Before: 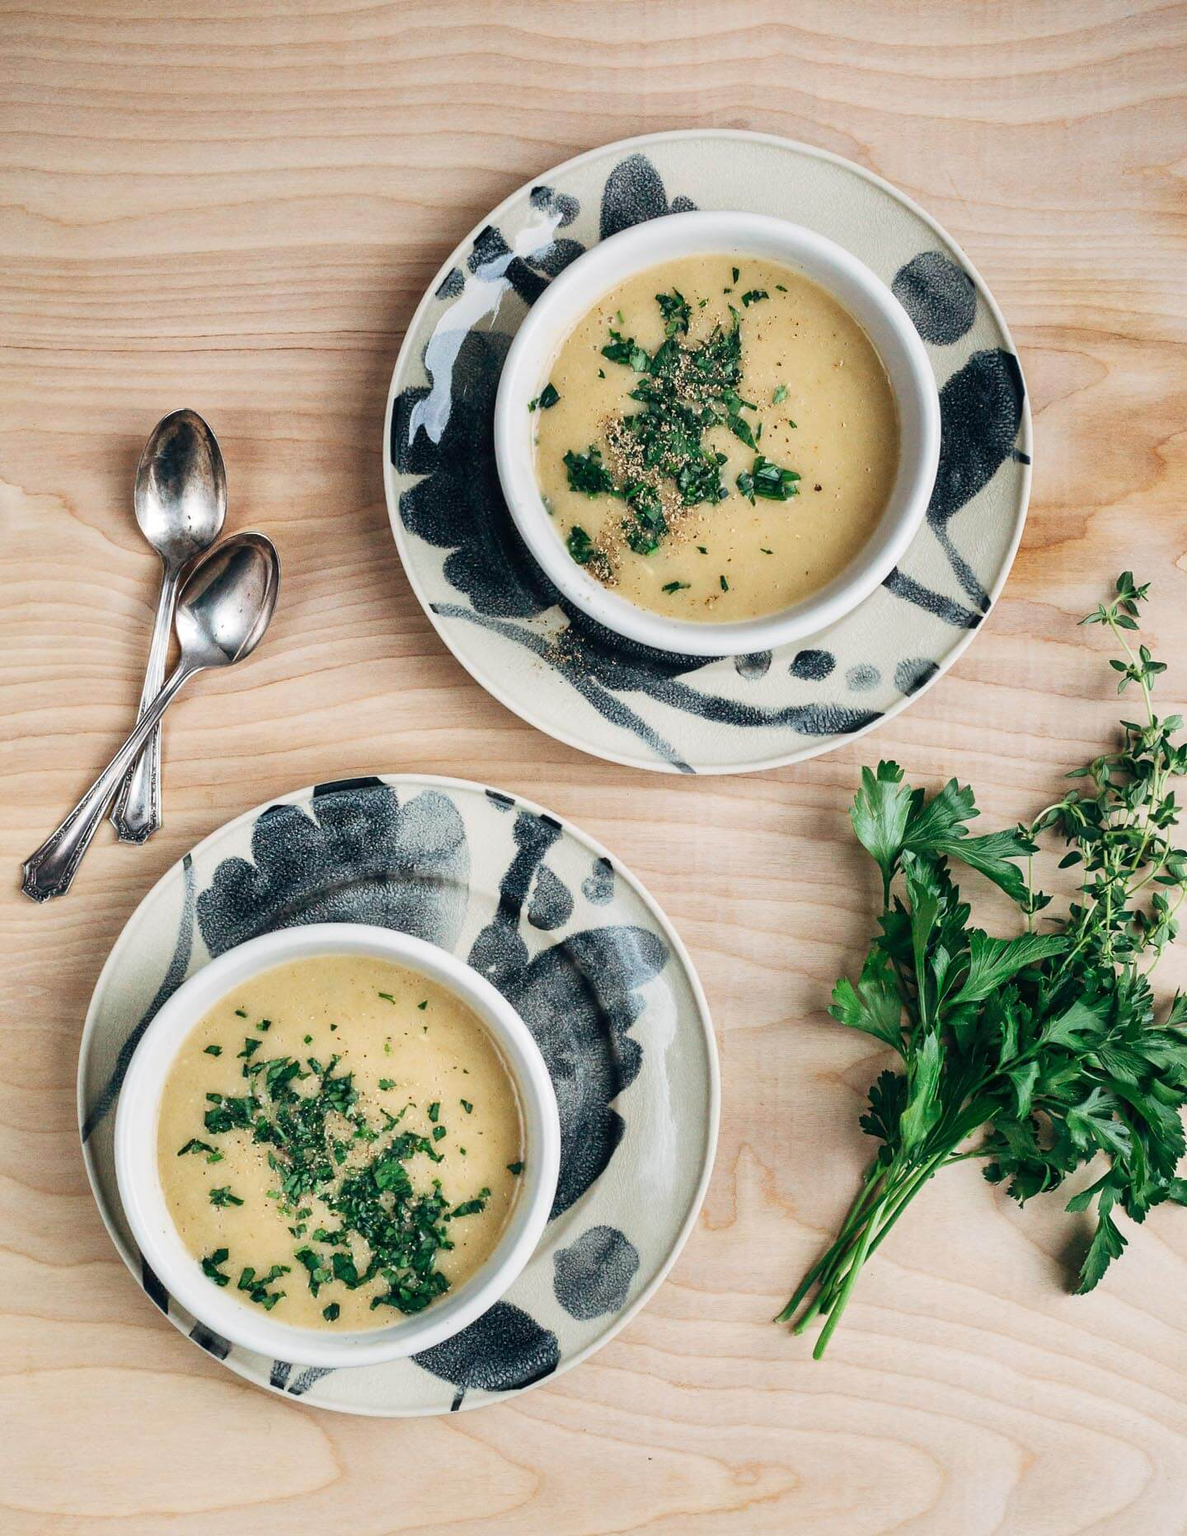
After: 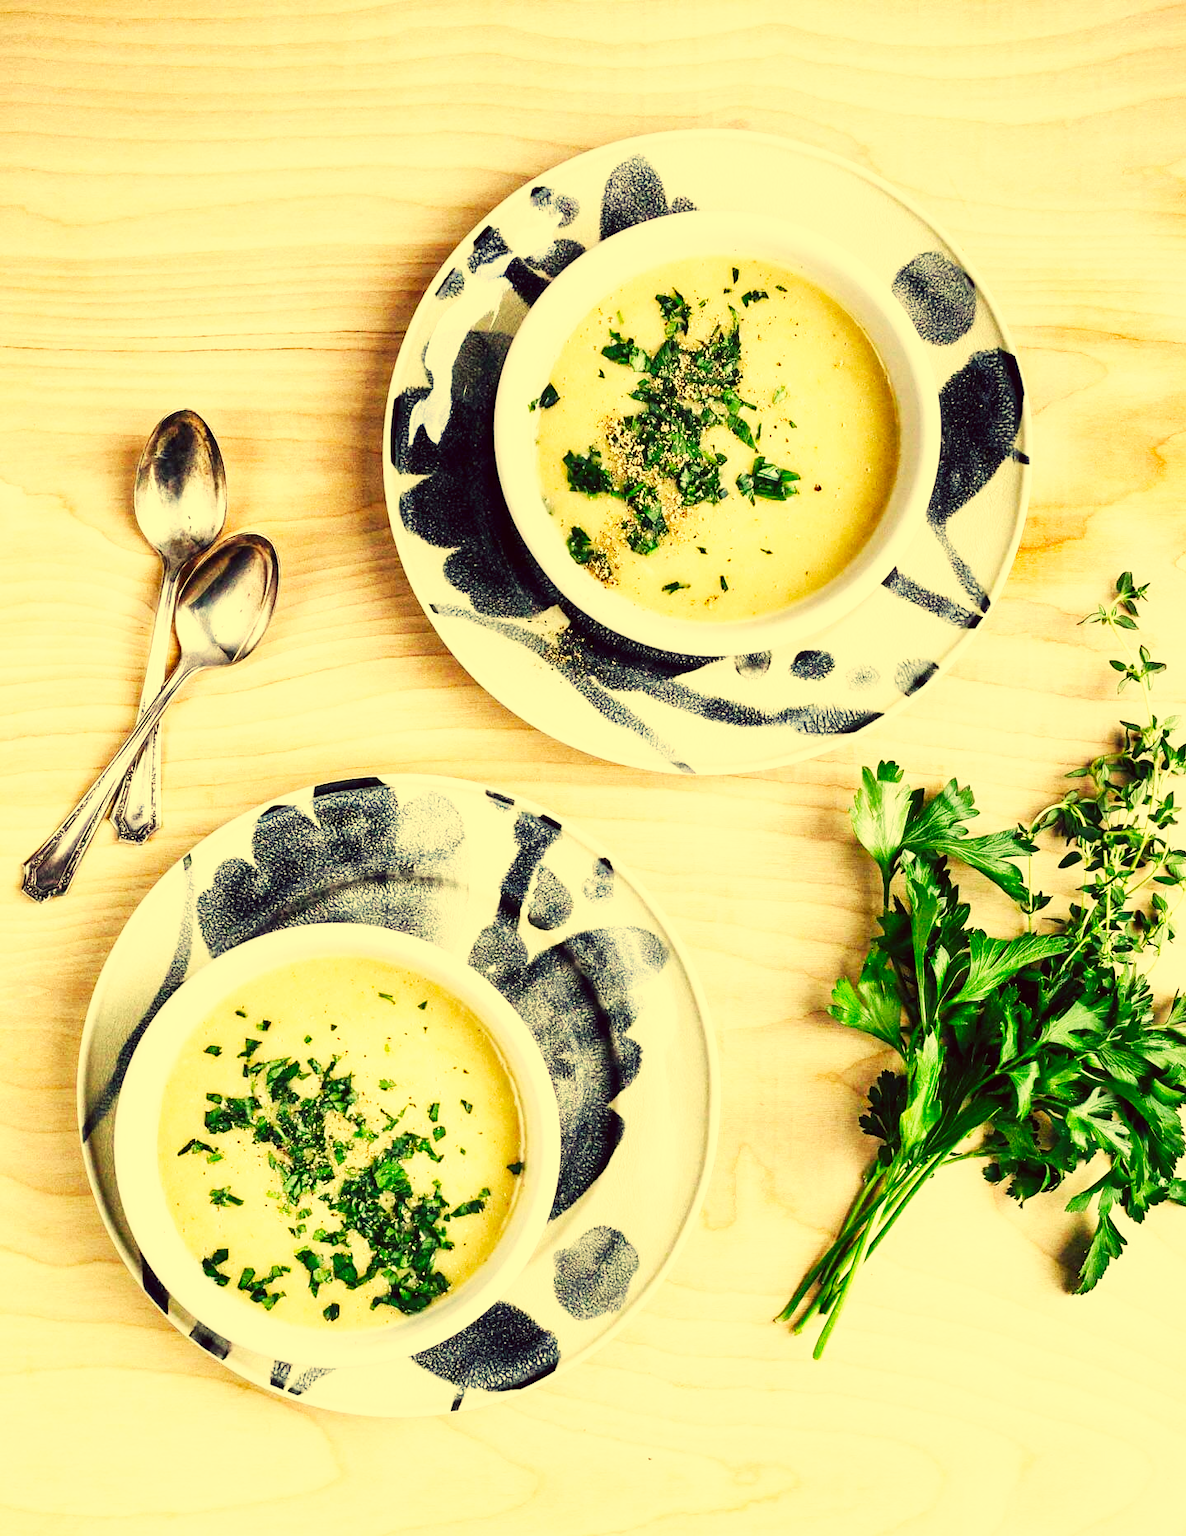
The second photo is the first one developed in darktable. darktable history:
color correction: highlights a* -0.482, highlights b* 40, shadows a* 9.8, shadows b* -0.161
base curve: curves: ch0 [(0, 0) (0.007, 0.004) (0.027, 0.03) (0.046, 0.07) (0.207, 0.54) (0.442, 0.872) (0.673, 0.972) (1, 1)], preserve colors none
